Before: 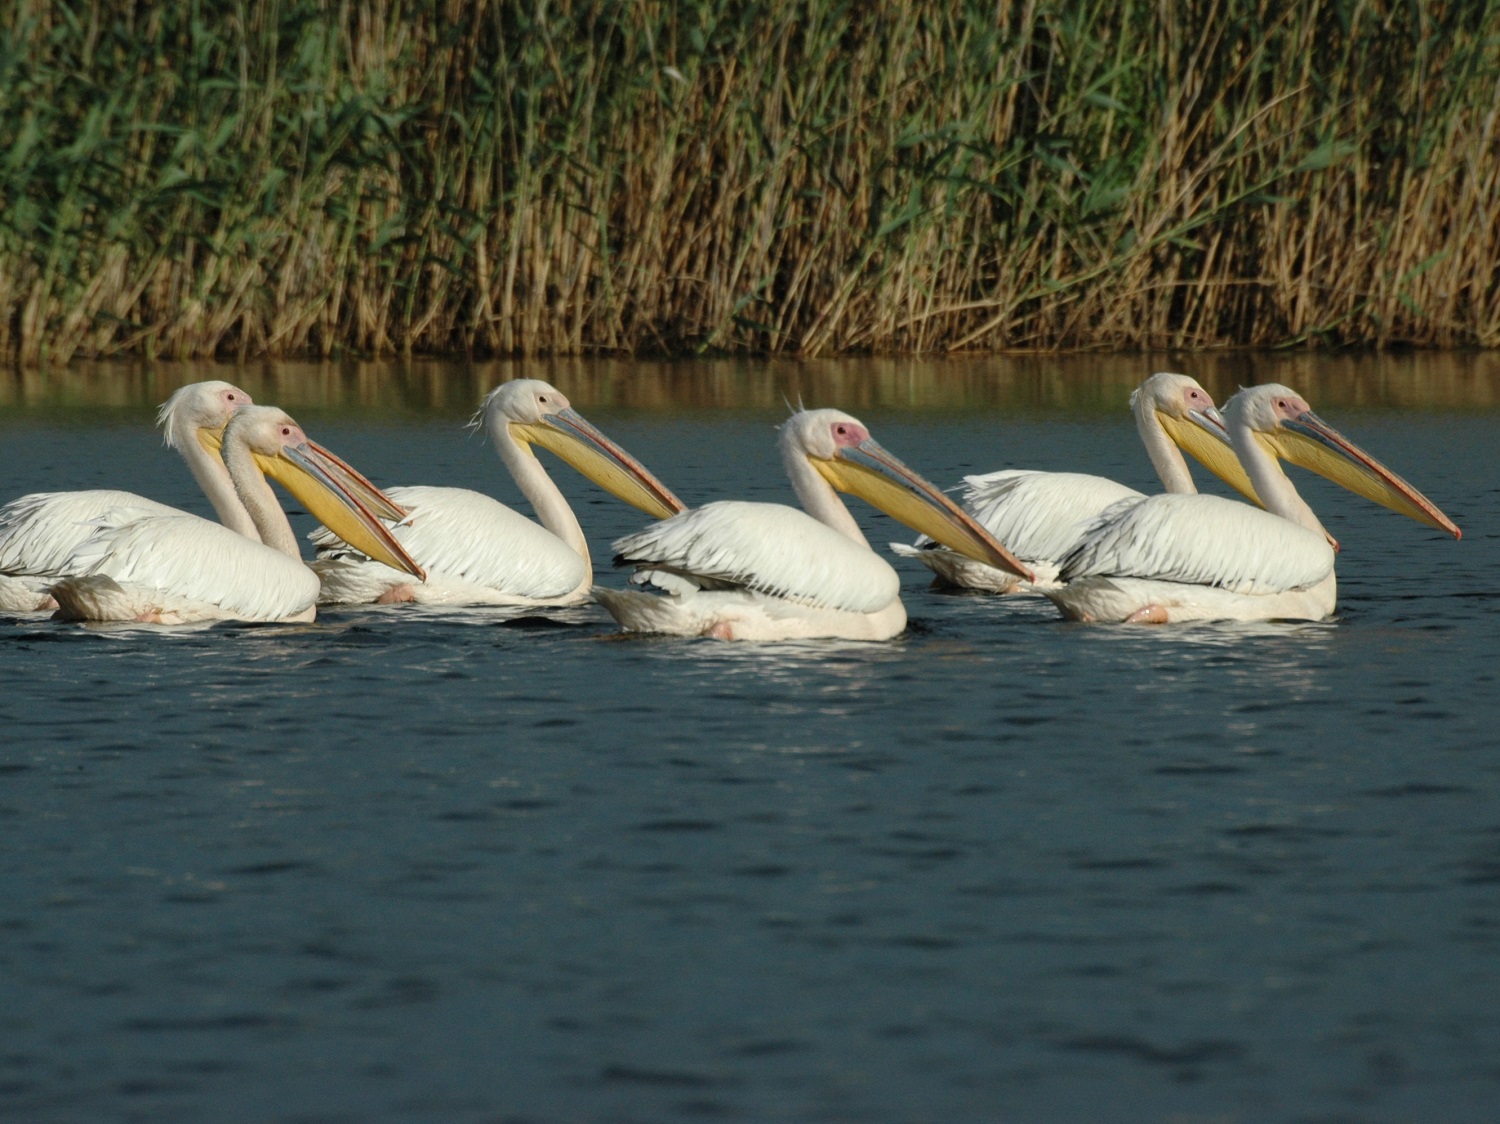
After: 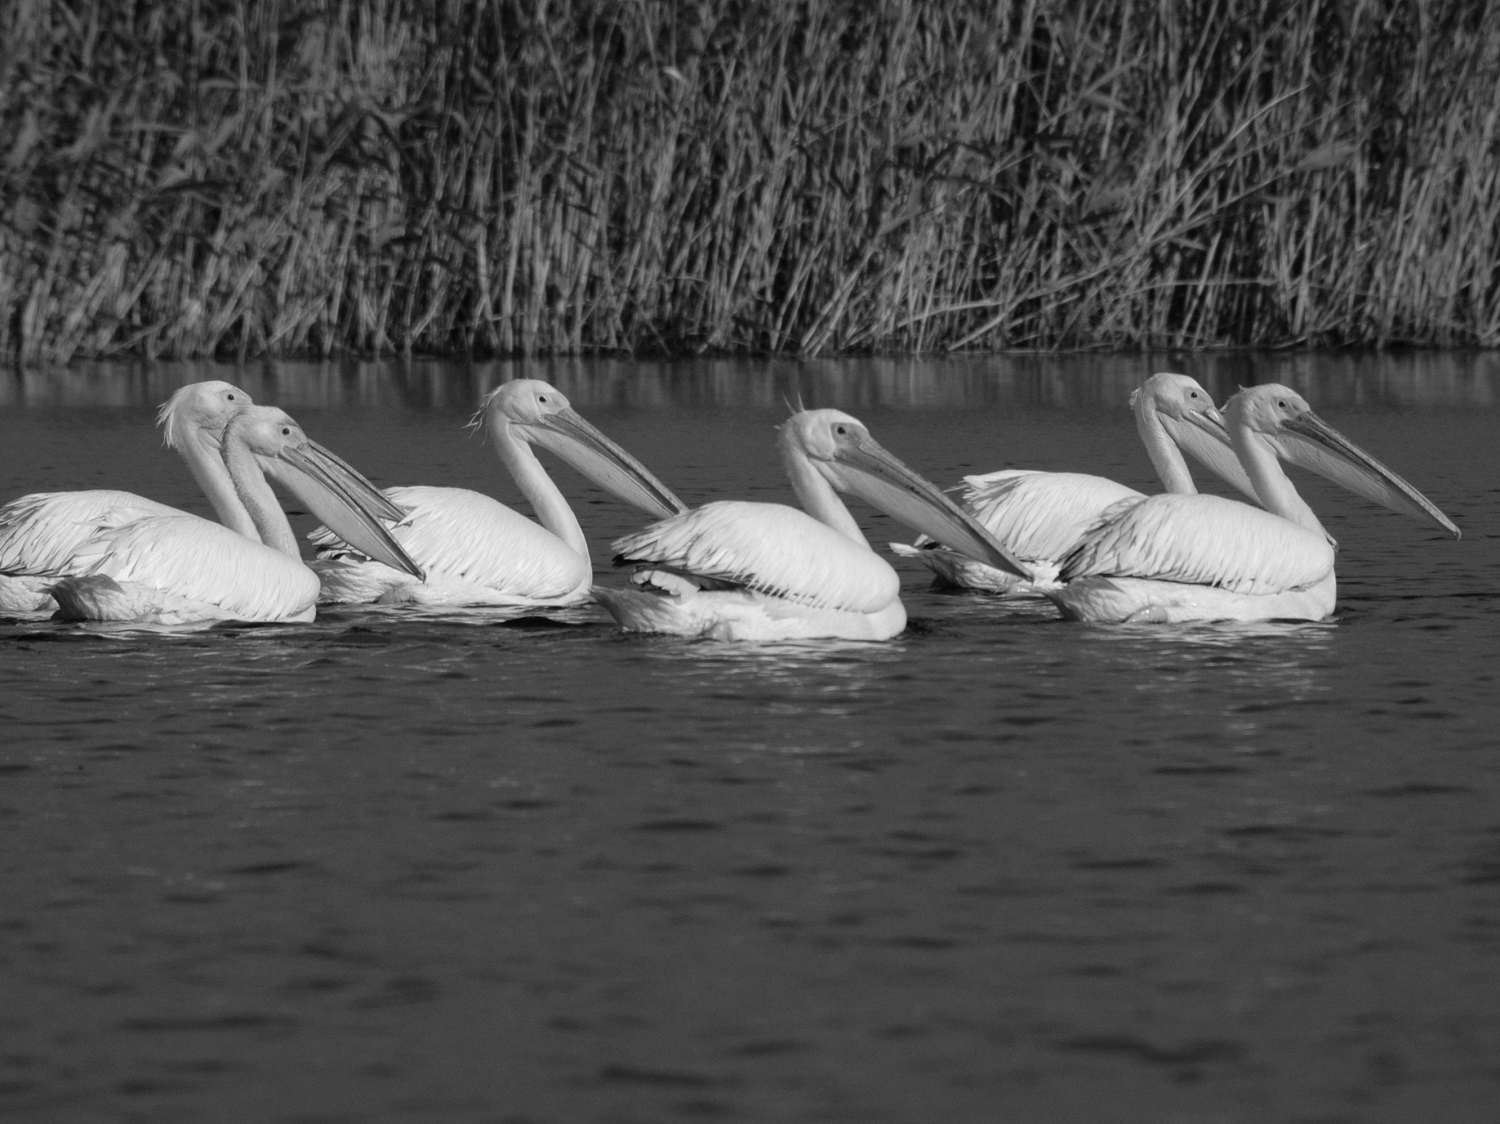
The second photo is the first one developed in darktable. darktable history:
color correction: highlights a* -9.35, highlights b* -23.15
monochrome: a 32, b 64, size 2.3
